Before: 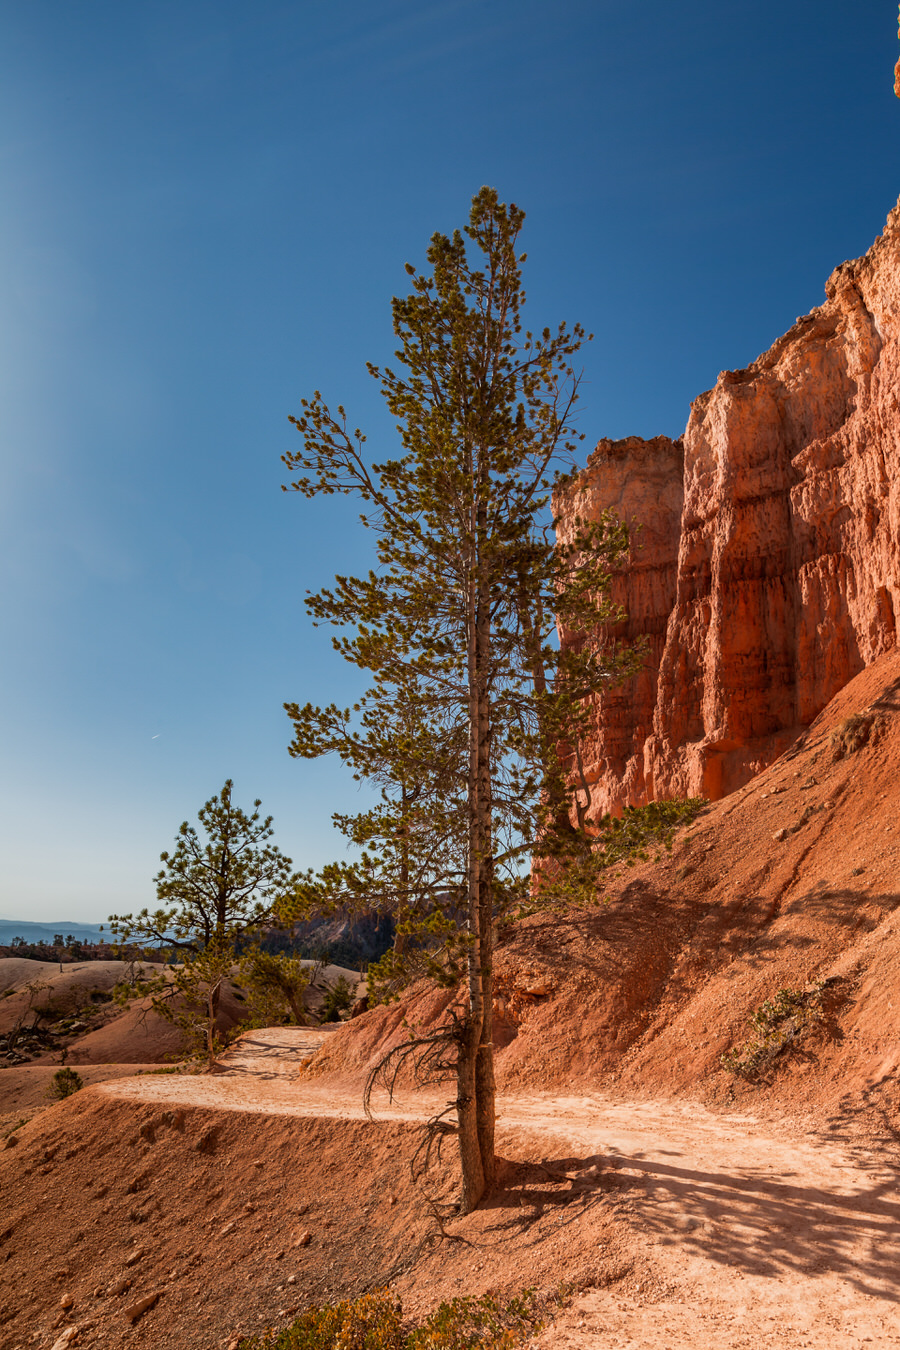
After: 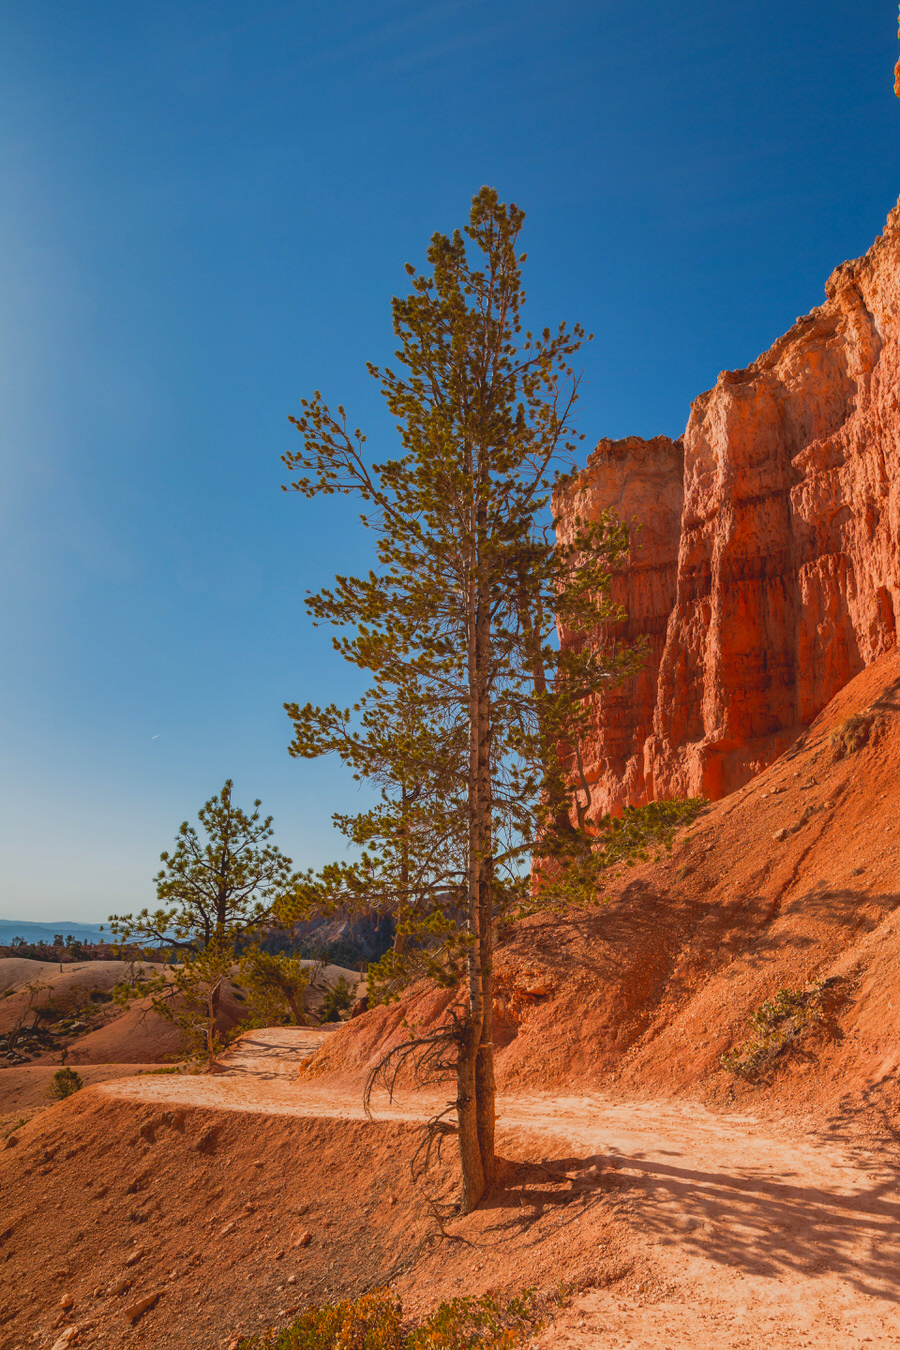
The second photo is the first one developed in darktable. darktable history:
contrast brightness saturation: contrast -0.194, saturation 0.185
